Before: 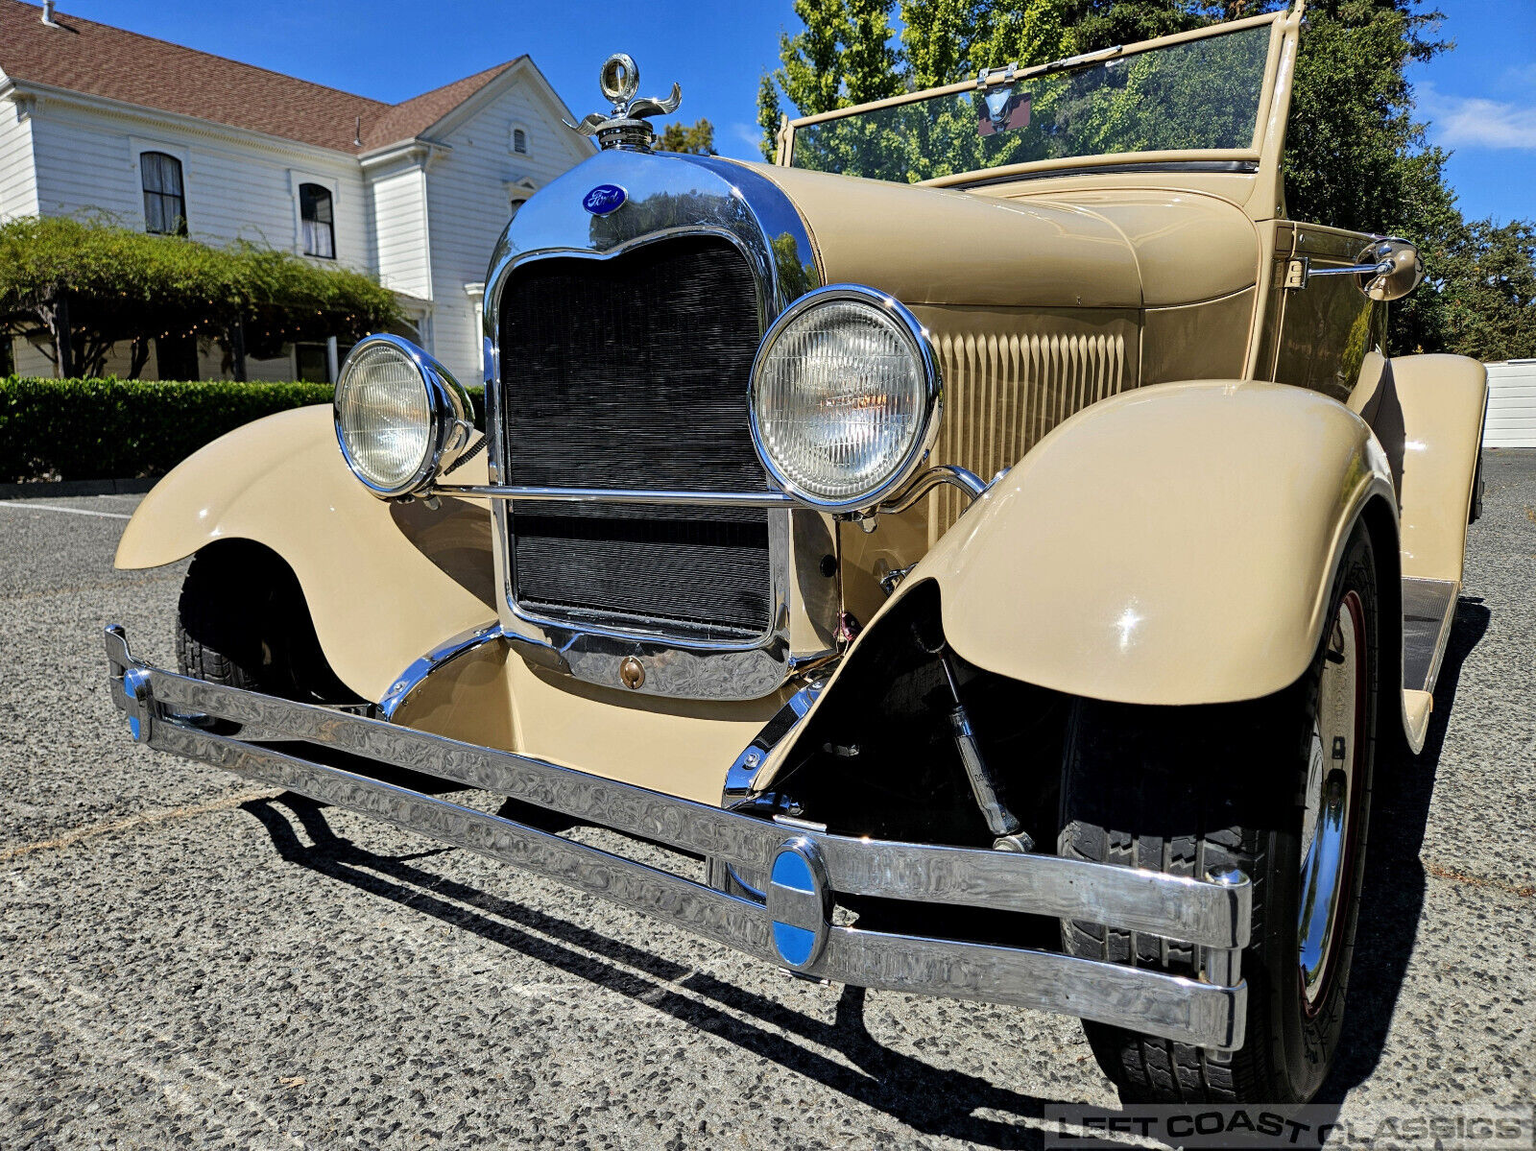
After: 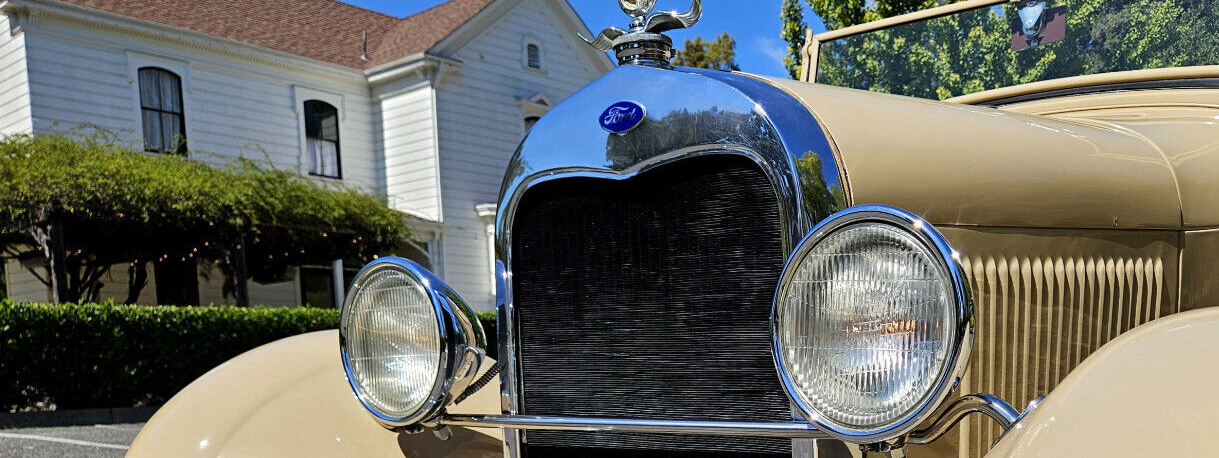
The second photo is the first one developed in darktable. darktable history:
crop: left 0.551%, top 7.638%, right 23.205%, bottom 54.115%
